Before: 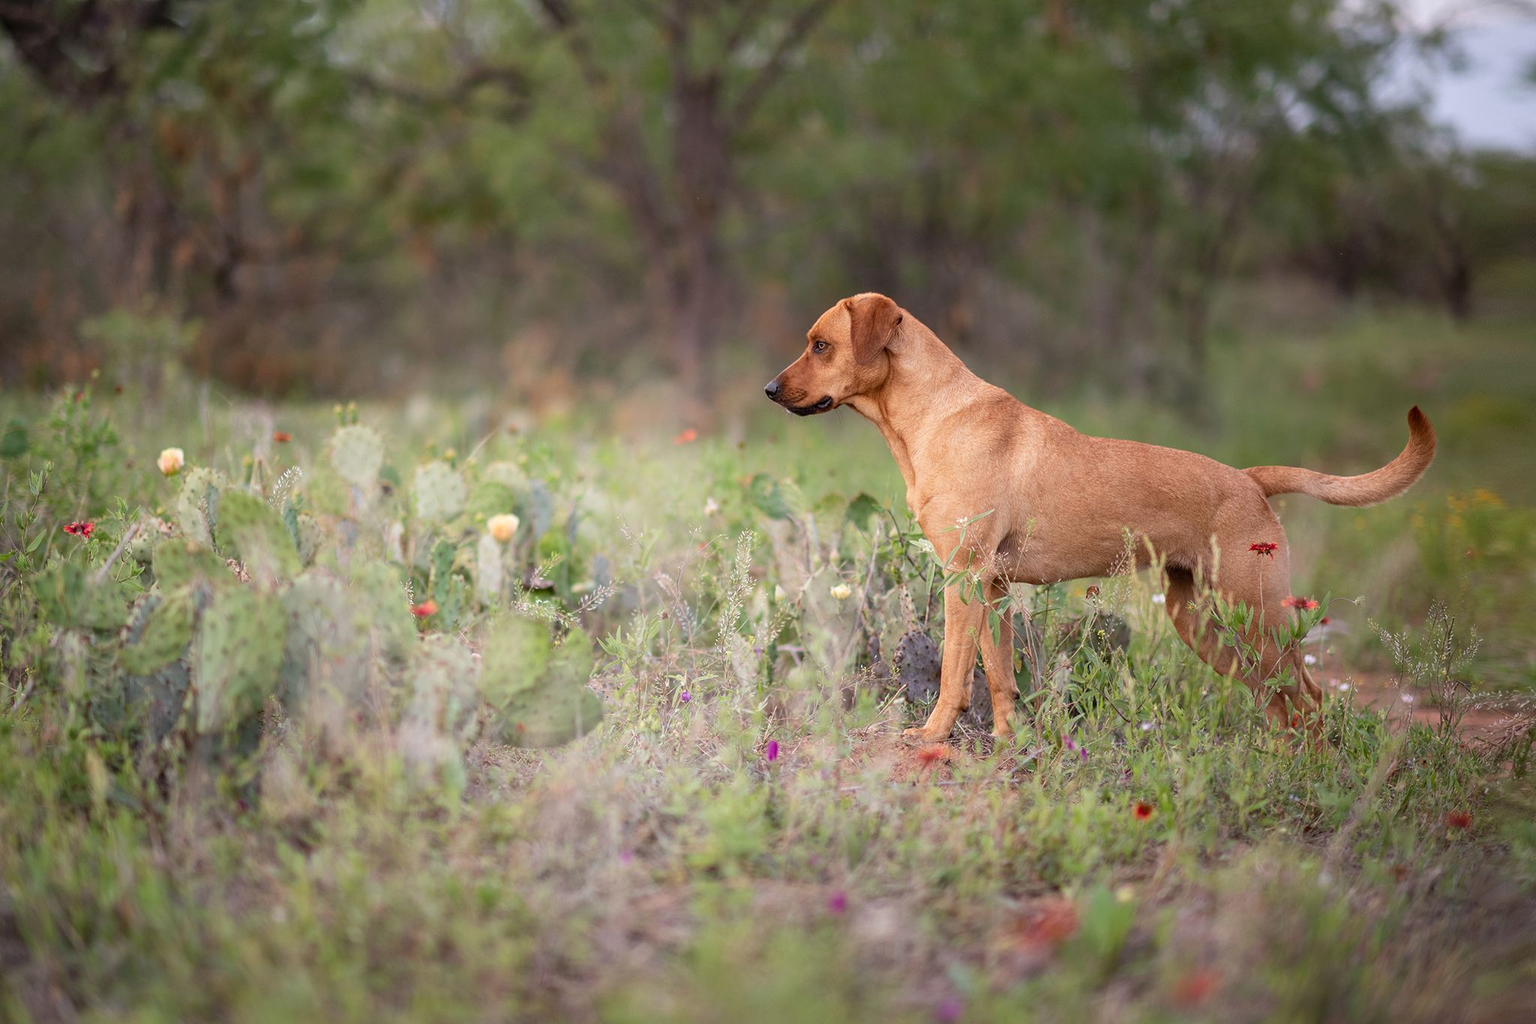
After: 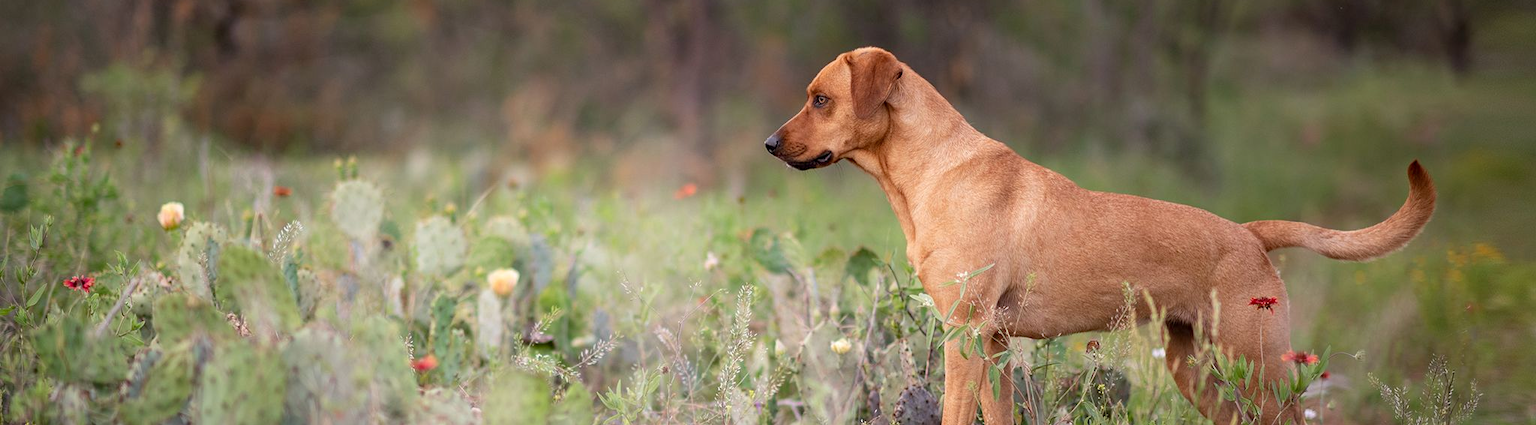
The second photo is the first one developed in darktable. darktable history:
haze removal: strength 0.112, distance 0.245, adaptive false
crop and rotate: top 24.022%, bottom 34.452%
